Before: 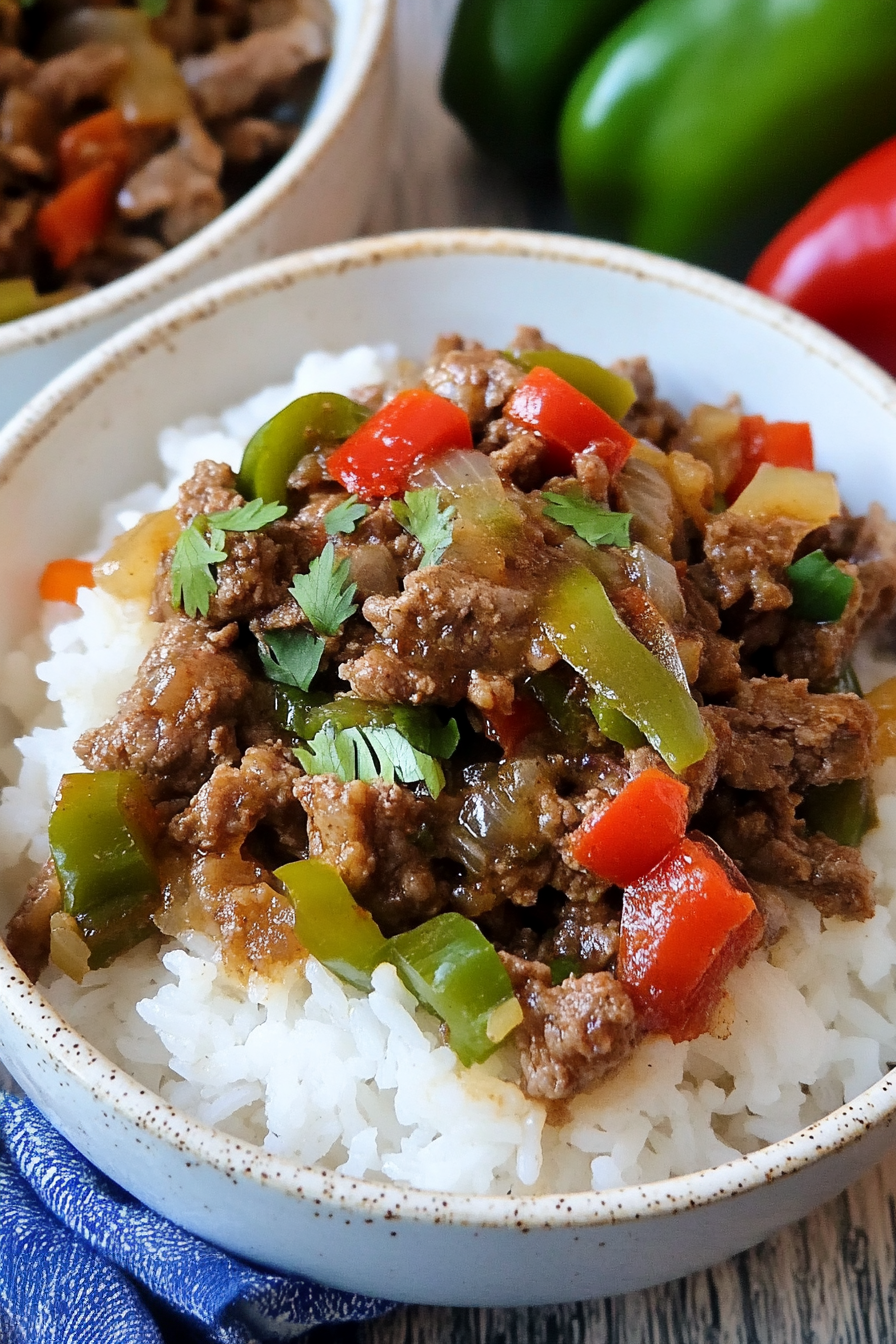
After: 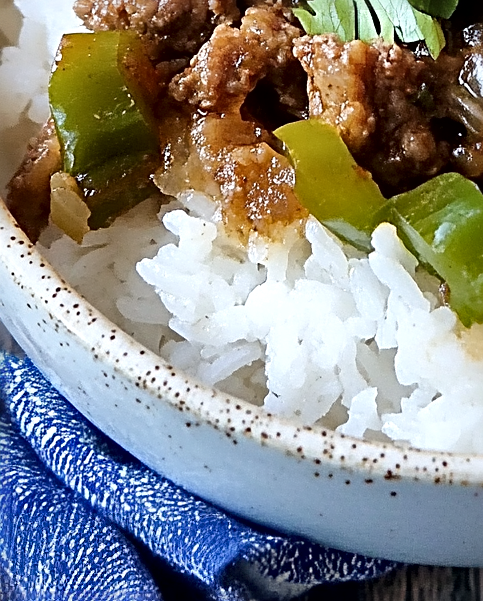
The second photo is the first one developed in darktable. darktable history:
tone equalizer: edges refinement/feathering 500, mask exposure compensation -1.57 EV, preserve details no
sharpen: radius 3.999
local contrast: mode bilateral grid, contrast 21, coarseness 51, detail 158%, midtone range 0.2
crop and rotate: top 55.087%, right 46.002%, bottom 0.167%
shadows and highlights: shadows 52.83, soften with gaussian
